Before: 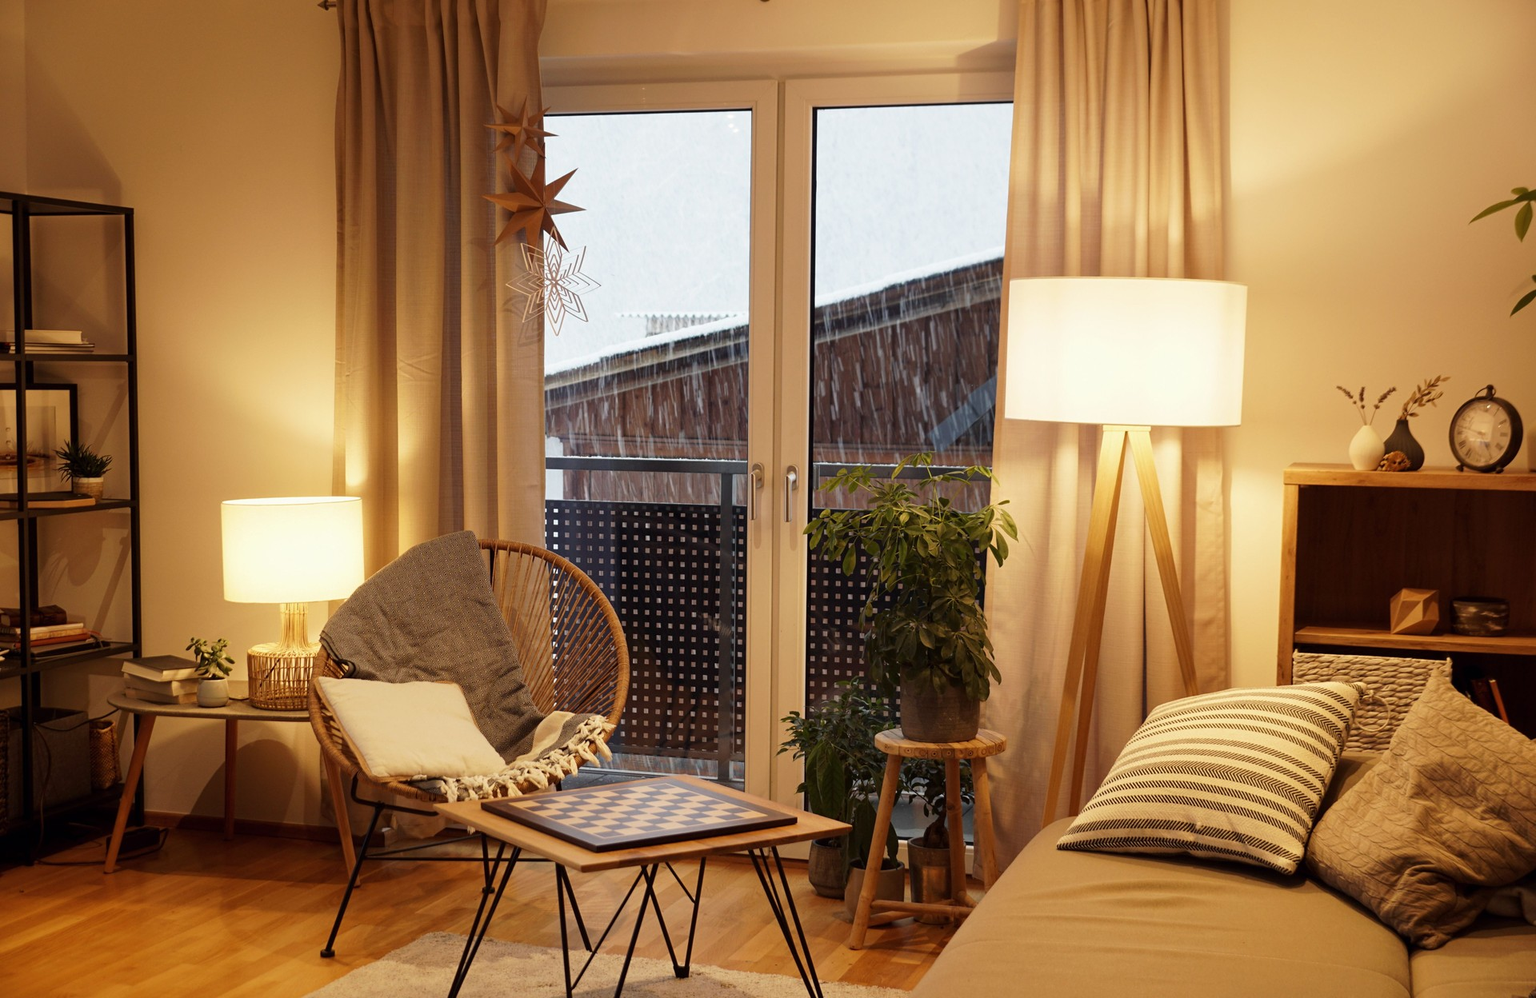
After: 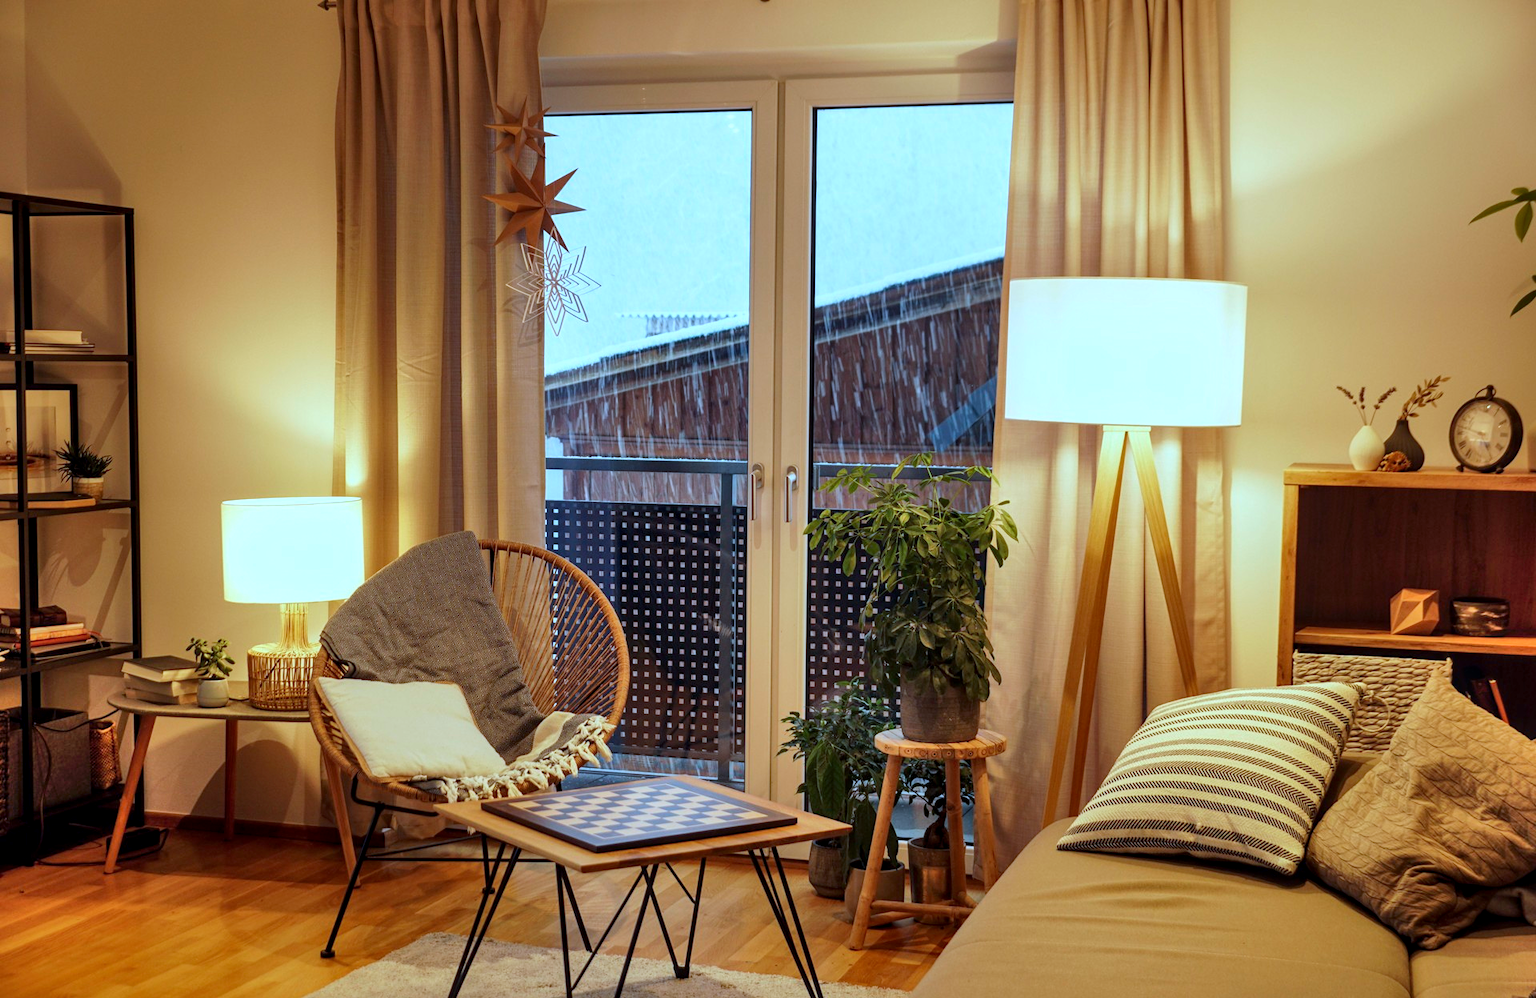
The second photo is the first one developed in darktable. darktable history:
local contrast: on, module defaults
shadows and highlights: shadows 75, highlights -25, soften with gaussian
color correction: saturation 1.32
color calibration: x 0.396, y 0.386, temperature 3669 K
